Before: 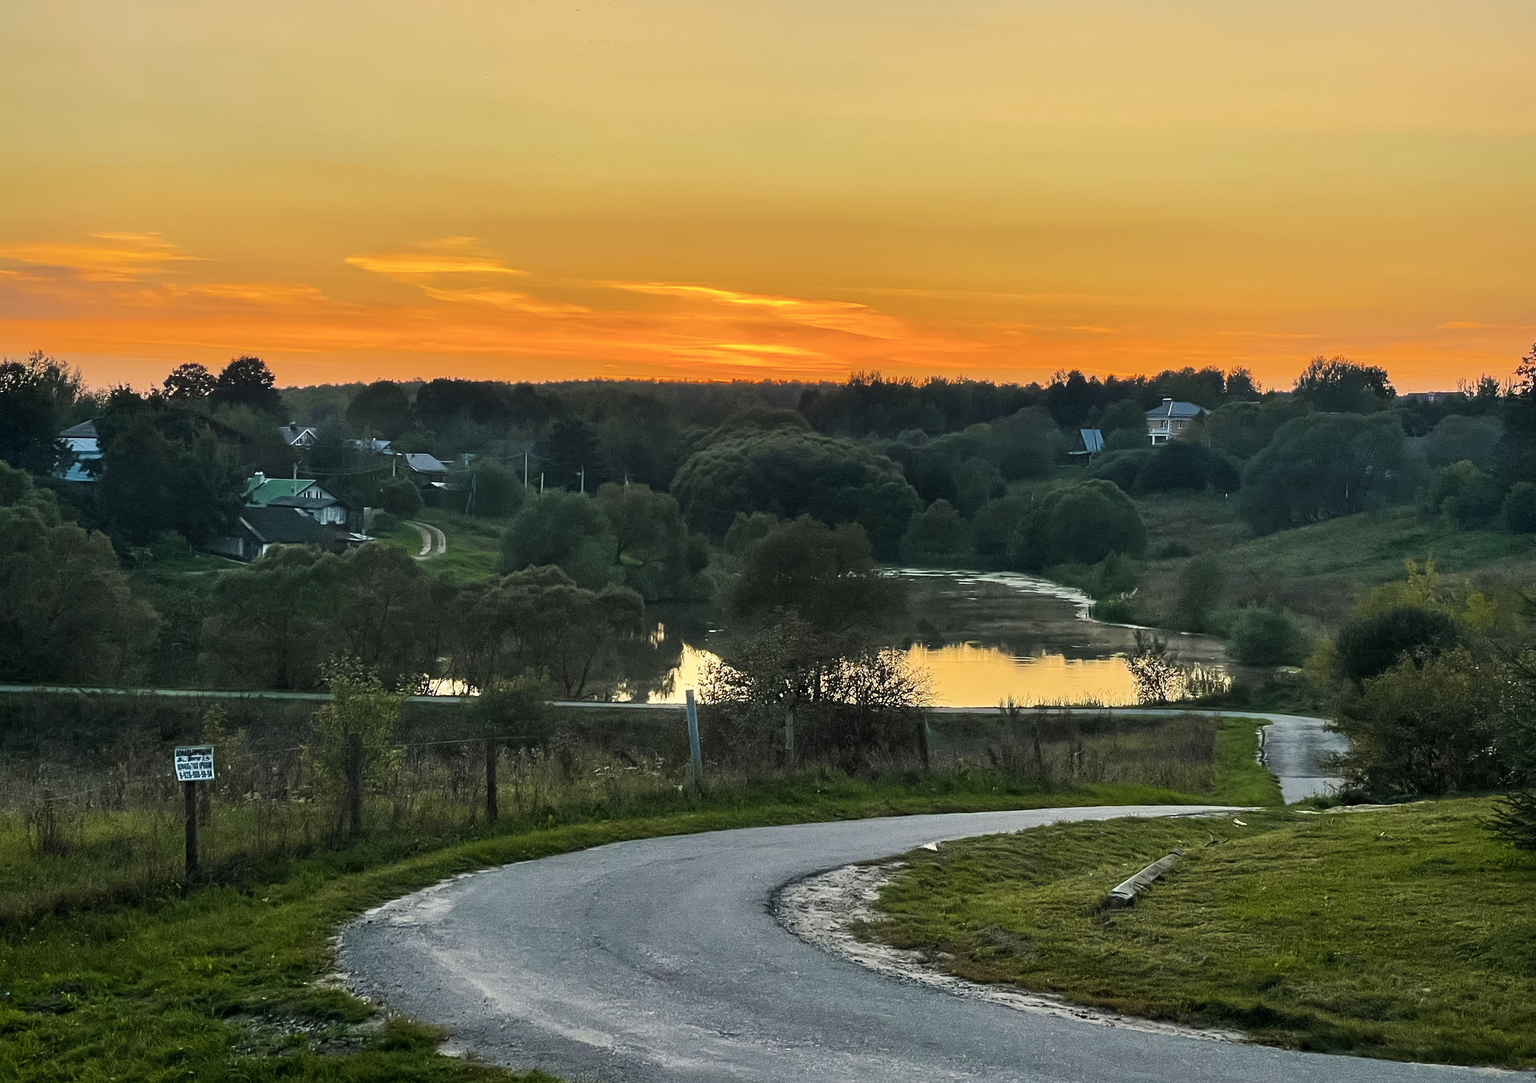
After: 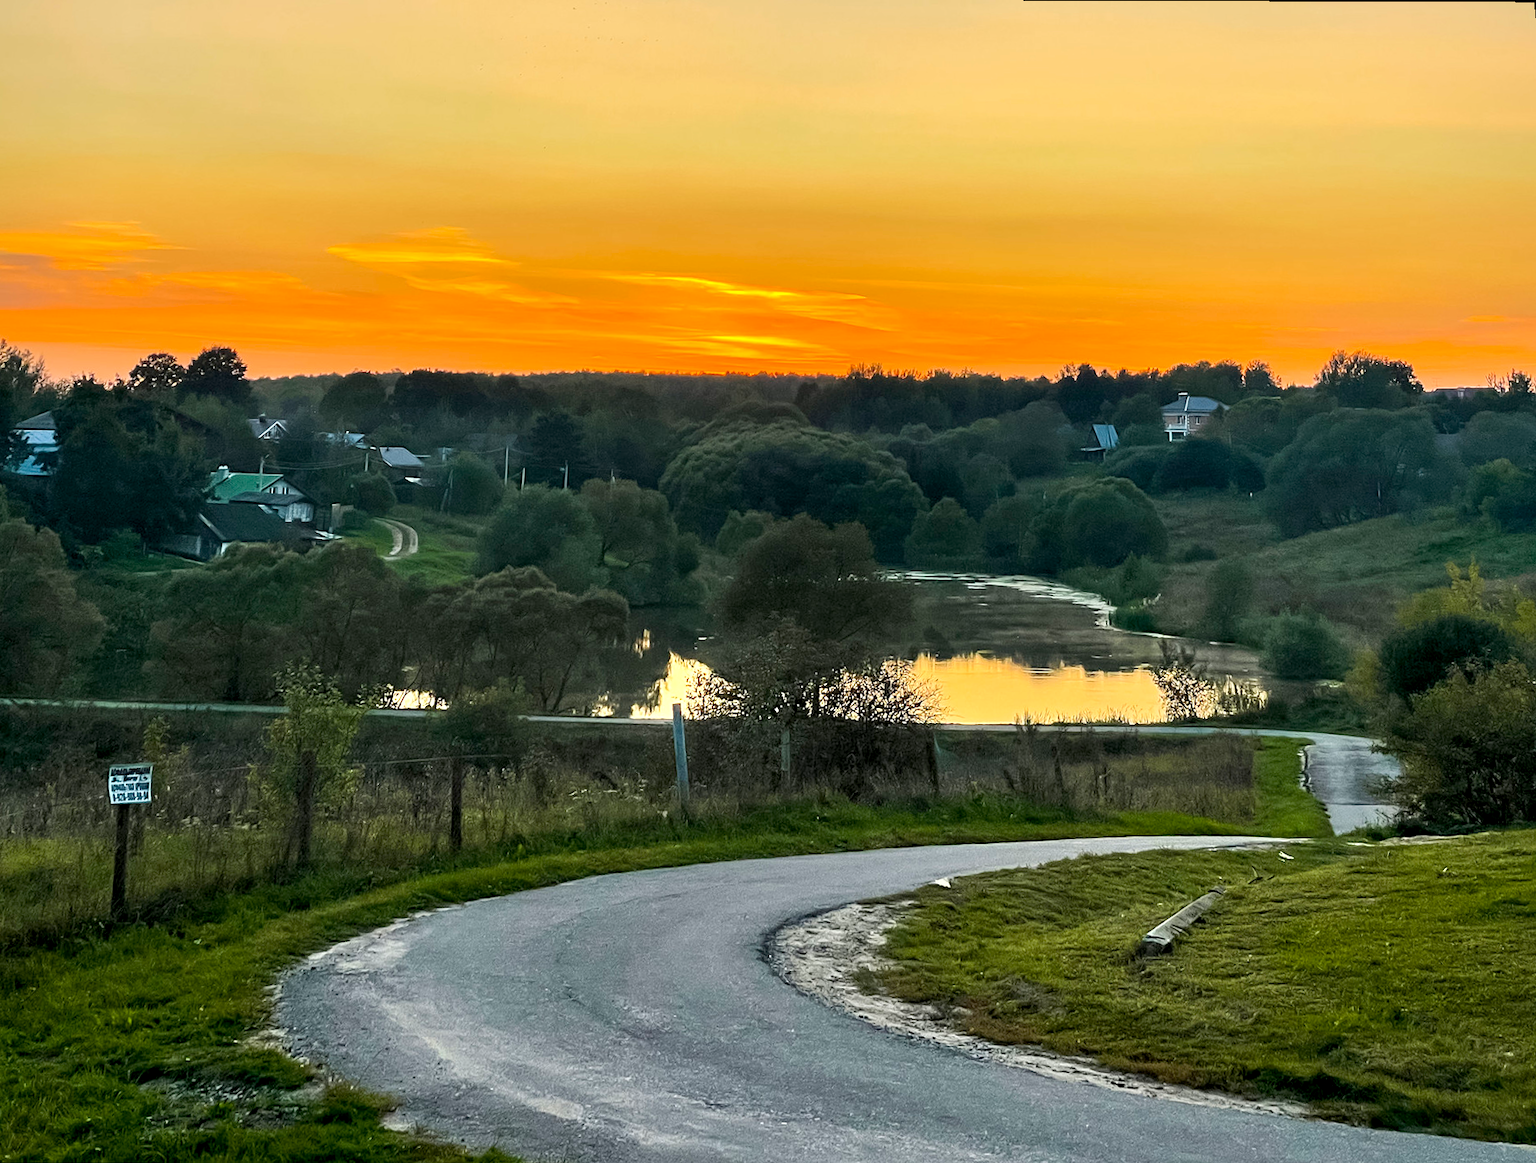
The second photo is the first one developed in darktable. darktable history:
rotate and perspective: rotation 0.215°, lens shift (vertical) -0.139, crop left 0.069, crop right 0.939, crop top 0.002, crop bottom 0.996
exposure: black level correction 0.005, exposure 0.286 EV, compensate highlight preservation false
